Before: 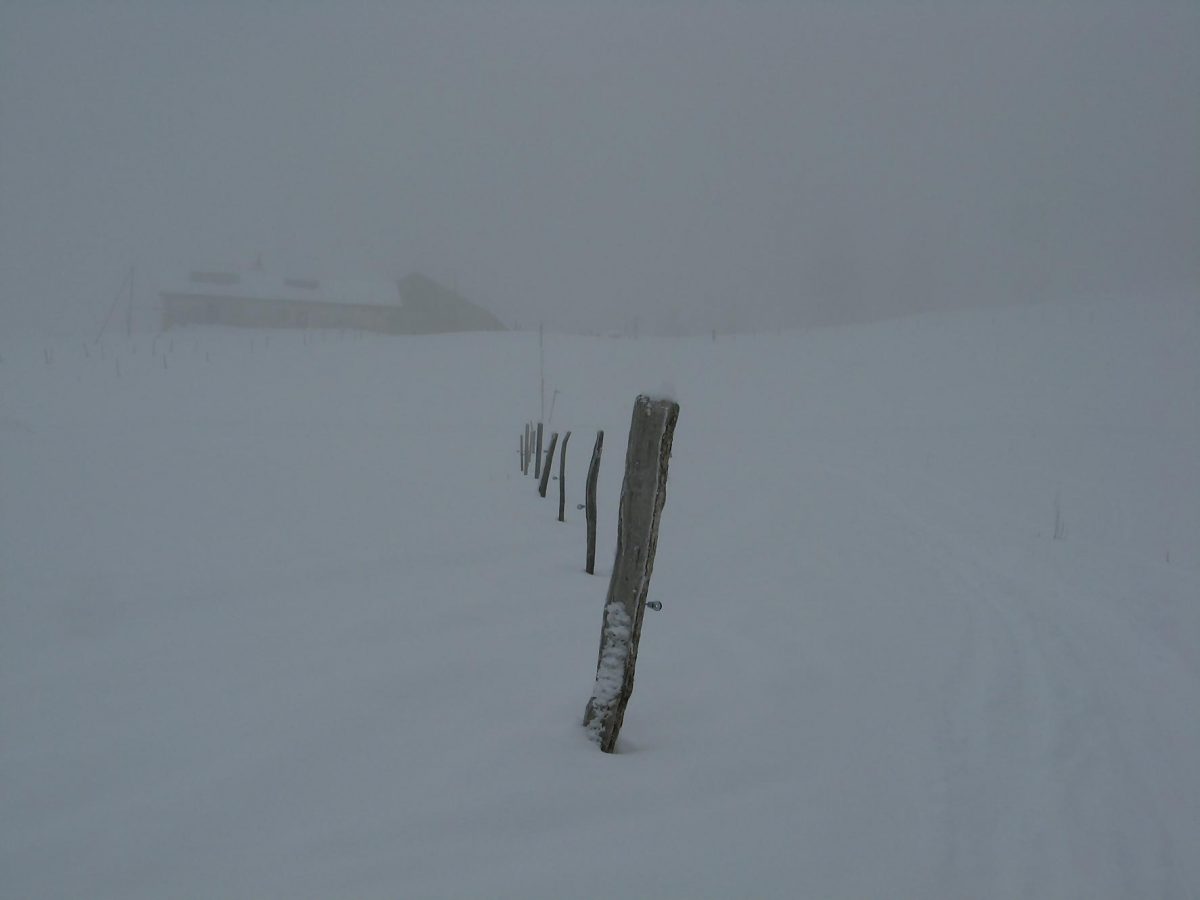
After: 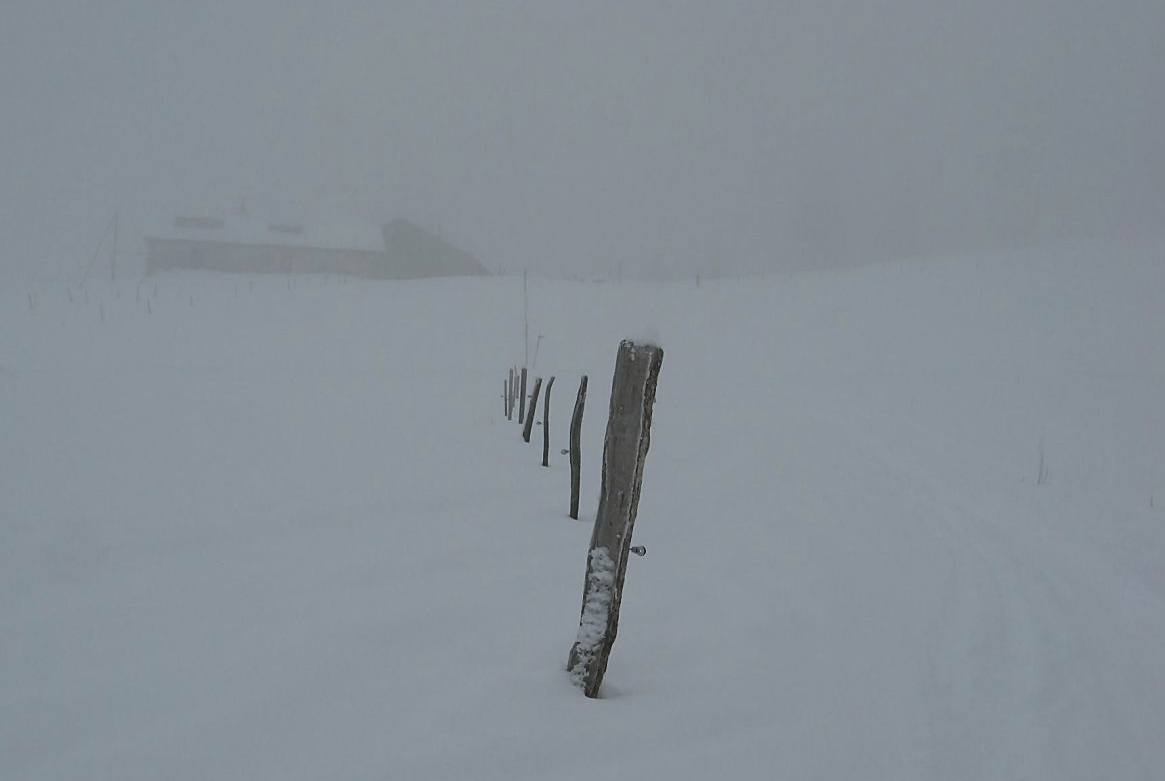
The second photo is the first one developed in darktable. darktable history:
exposure: black level correction -0.041, exposure 0.061 EV, compensate highlight preservation false
sharpen: on, module defaults
filmic rgb: black relative exposure -7.5 EV, white relative exposure 5 EV, hardness 3.32, contrast 1.299, color science v6 (2022)
crop: left 1.403%, top 6.112%, right 1.458%, bottom 7.07%
